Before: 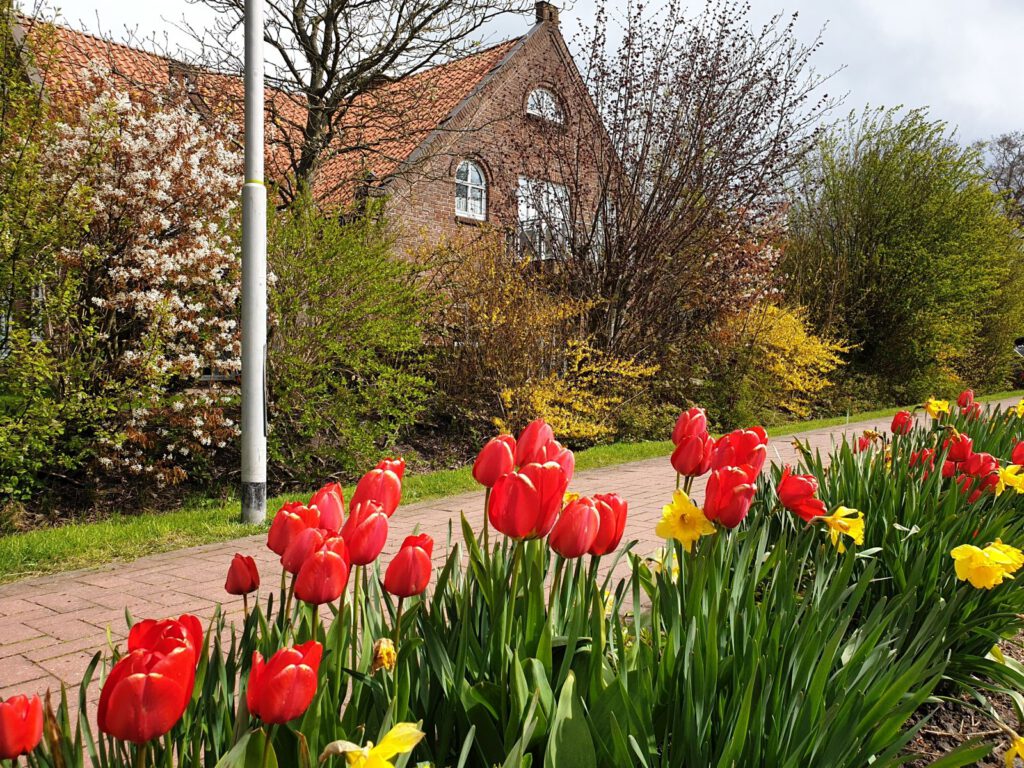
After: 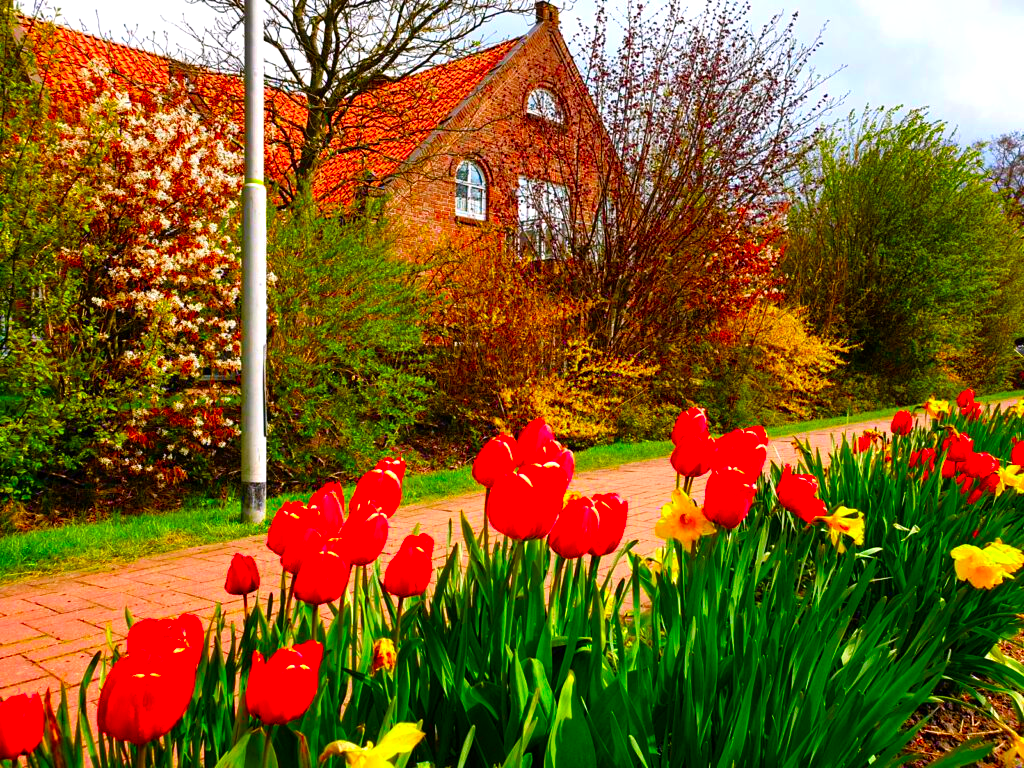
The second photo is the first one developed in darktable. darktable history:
color balance rgb: perceptual saturation grading › global saturation 20%, perceptual saturation grading › highlights -24.809%, perceptual saturation grading › shadows 50.165%, global vibrance 30.082%, contrast 9.568%
color correction: highlights a* 1.55, highlights b* -1.73, saturation 2.44
